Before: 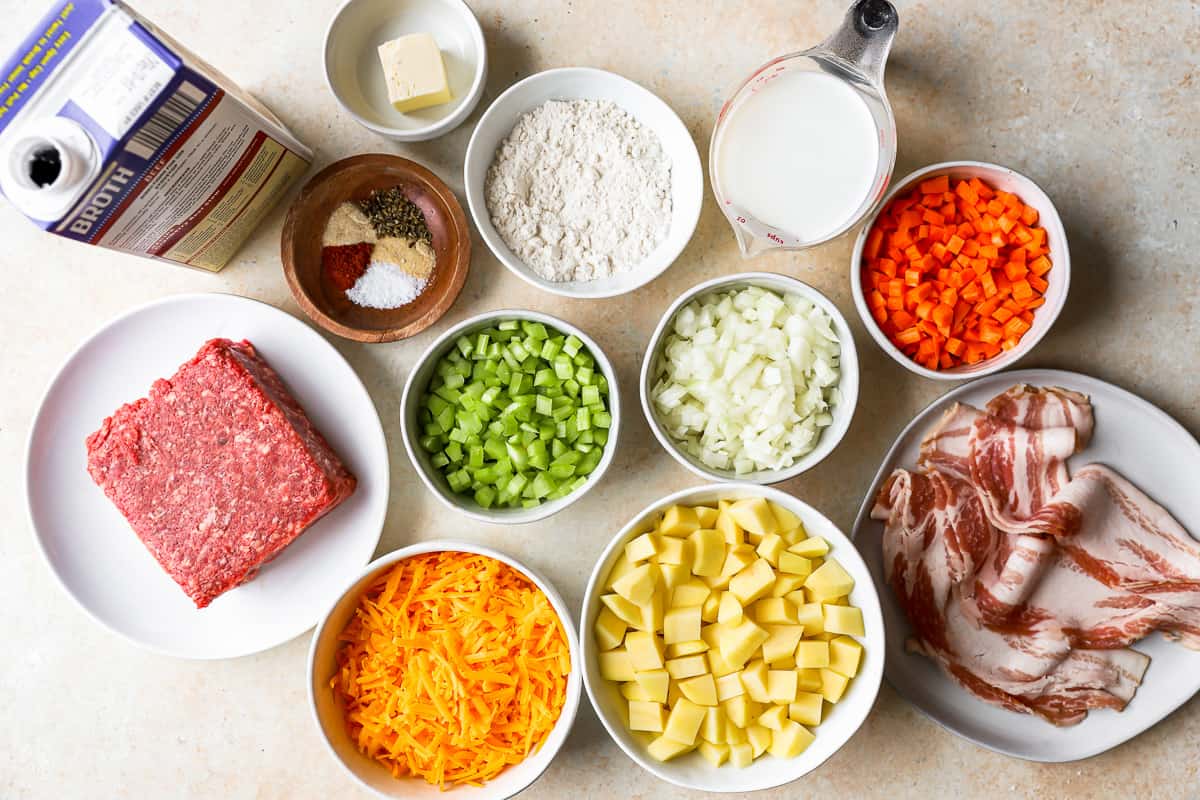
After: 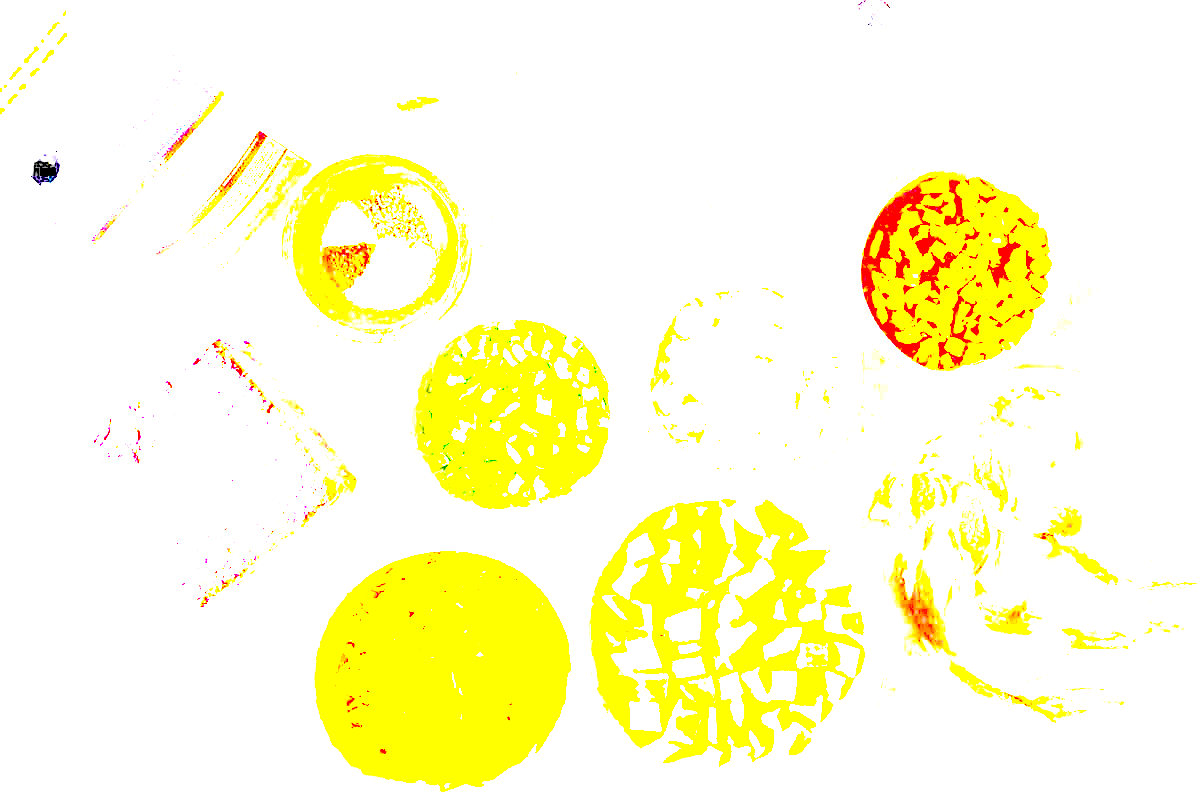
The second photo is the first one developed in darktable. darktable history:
color balance rgb: global offset › luminance -0.482%, perceptual saturation grading › global saturation 40.875%, perceptual saturation grading › highlights -25.788%, perceptual saturation grading › mid-tones 34.362%, perceptual saturation grading › shadows 35.295%, global vibrance 31.573%
exposure: exposure 7.921 EV, compensate exposure bias true, compensate highlight preservation false
